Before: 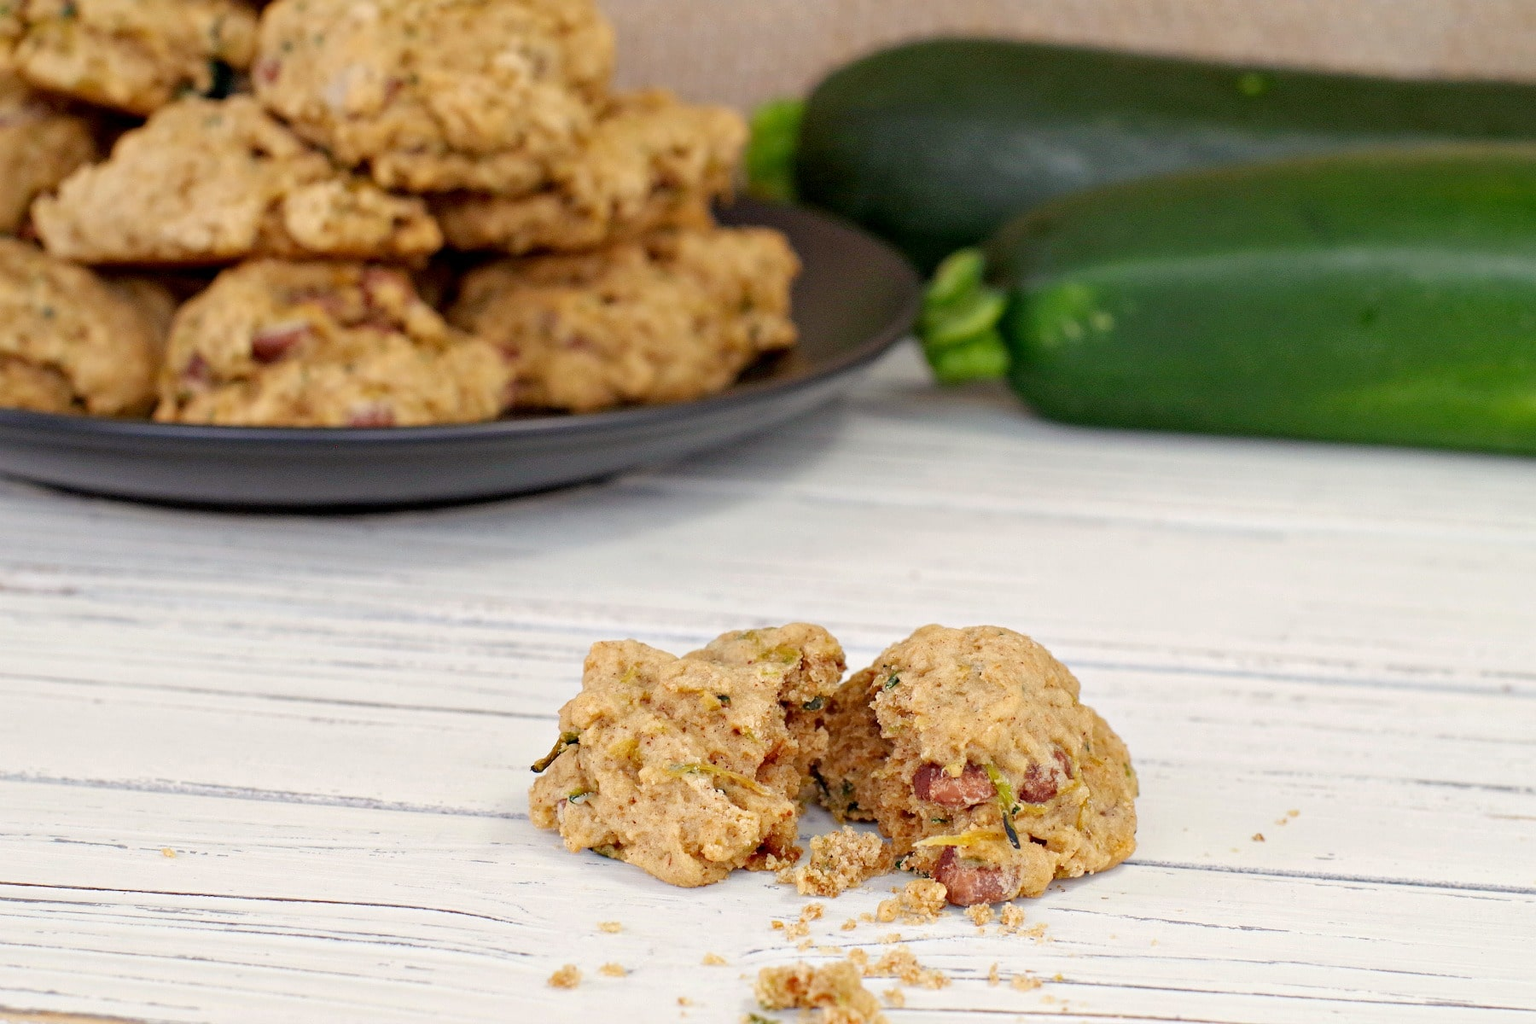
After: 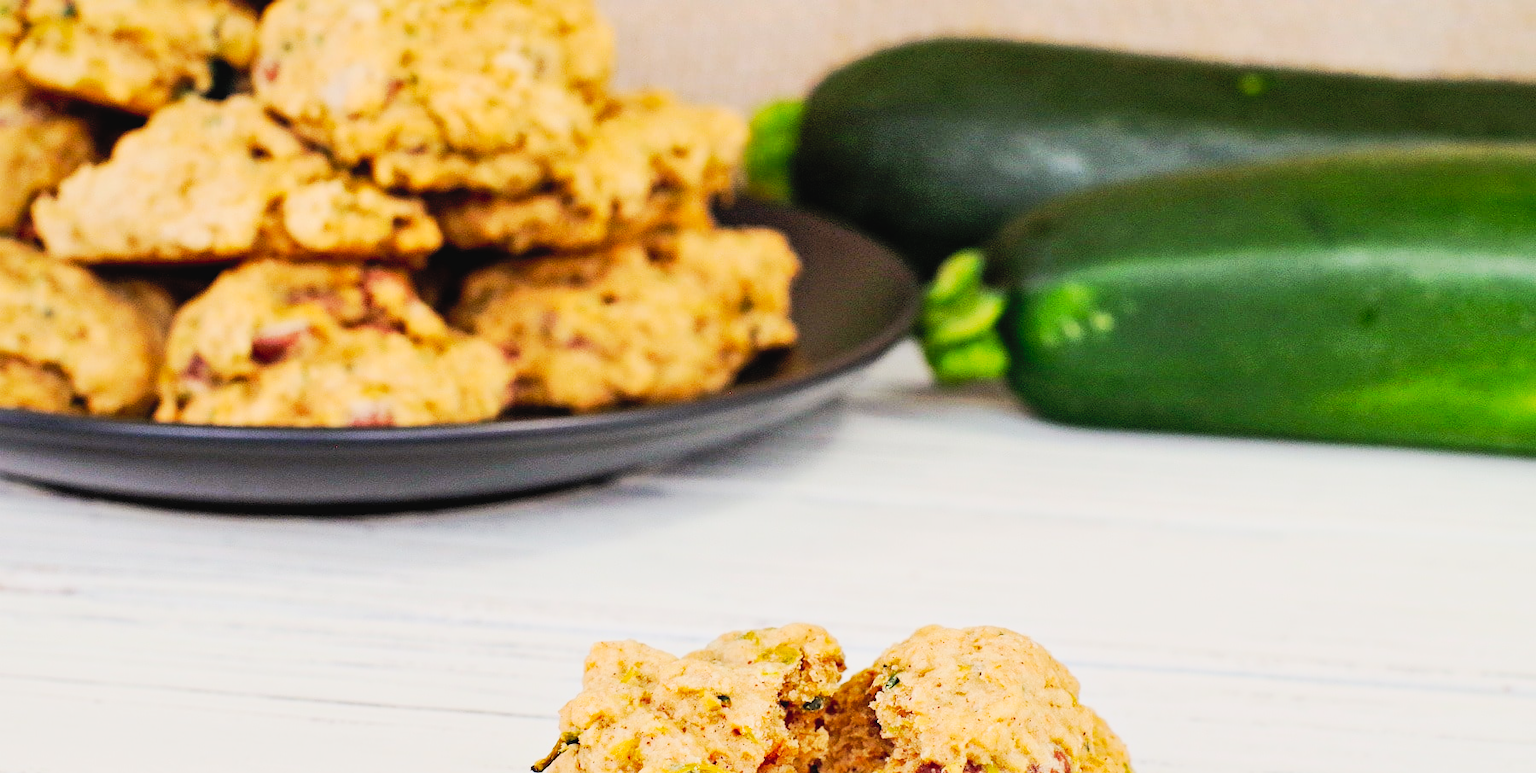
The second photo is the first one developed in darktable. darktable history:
exposure: exposure 0.166 EV, compensate highlight preservation false
filmic rgb: black relative exposure -8.15 EV, white relative exposure 3.77 EV, hardness 4.44, iterations of high-quality reconstruction 0
crop: bottom 24.45%
tone curve: curves: ch0 [(0, 0.013) (0.104, 0.103) (0.258, 0.267) (0.448, 0.487) (0.709, 0.794) (0.895, 0.915) (0.994, 0.971)]; ch1 [(0, 0) (0.335, 0.298) (0.446, 0.413) (0.488, 0.484) (0.515, 0.508) (0.584, 0.623) (0.635, 0.661) (1, 1)]; ch2 [(0, 0) (0.314, 0.306) (0.436, 0.447) (0.502, 0.503) (0.538, 0.541) (0.568, 0.603) (0.641, 0.635) (0.717, 0.701) (1, 1)], preserve colors none
contrast brightness saturation: contrast 0.205, brightness 0.161, saturation 0.223
shadows and highlights: on, module defaults
tone equalizer: -8 EV -0.725 EV, -7 EV -0.733 EV, -6 EV -0.562 EV, -5 EV -0.413 EV, -3 EV 0.4 EV, -2 EV 0.6 EV, -1 EV 0.687 EV, +0 EV 0.771 EV, edges refinement/feathering 500, mask exposure compensation -1.57 EV, preserve details no
